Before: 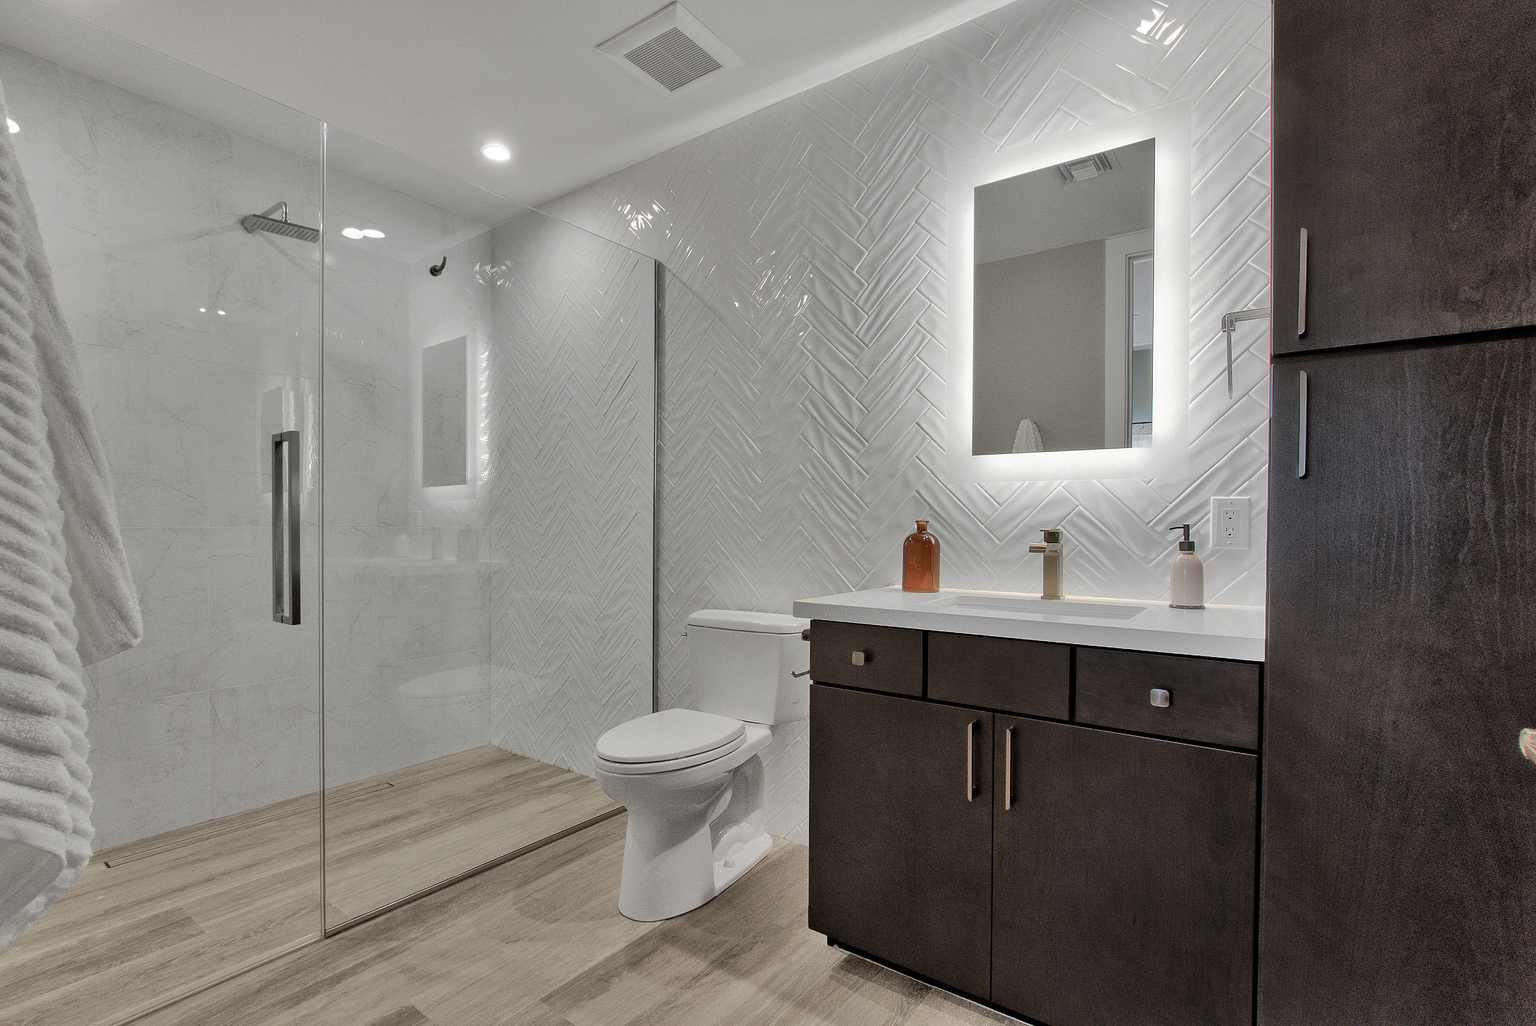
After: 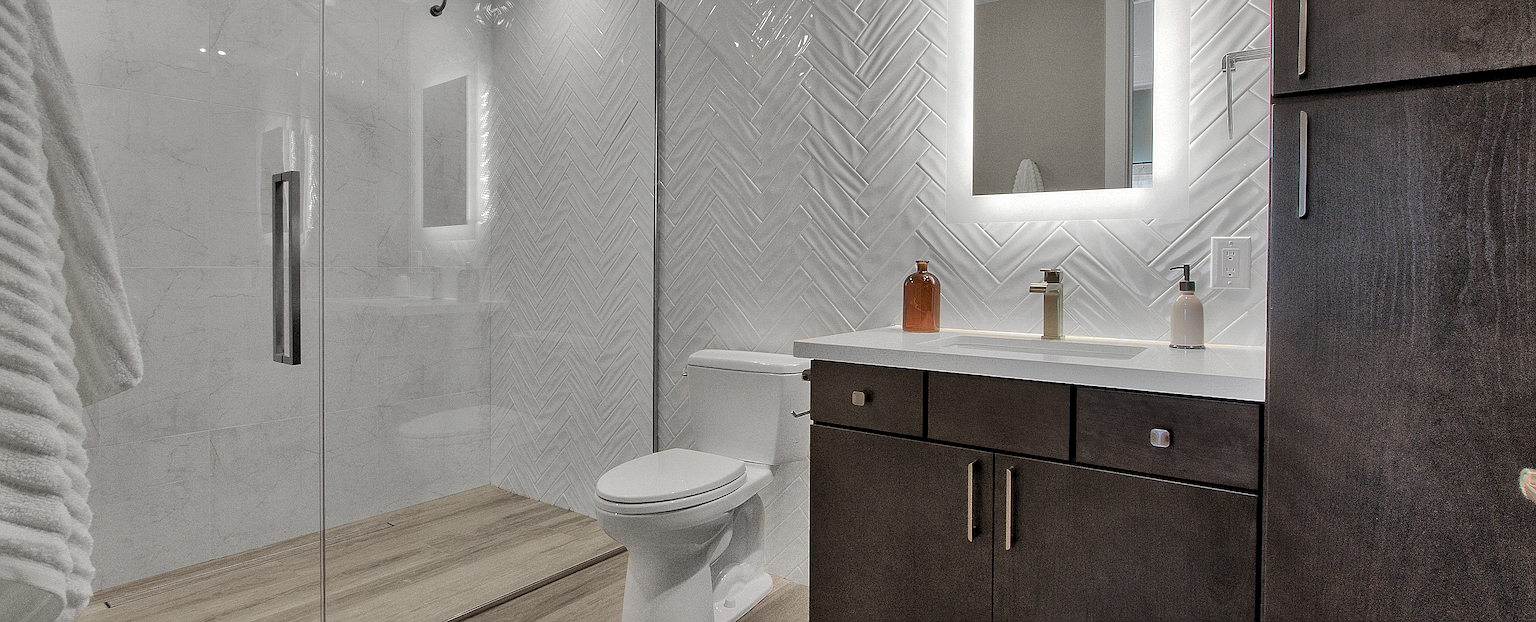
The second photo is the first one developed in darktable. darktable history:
sharpen: on, module defaults
local contrast: highlights 100%, shadows 100%, detail 120%, midtone range 0.2
crop and rotate: top 25.357%, bottom 13.942%
